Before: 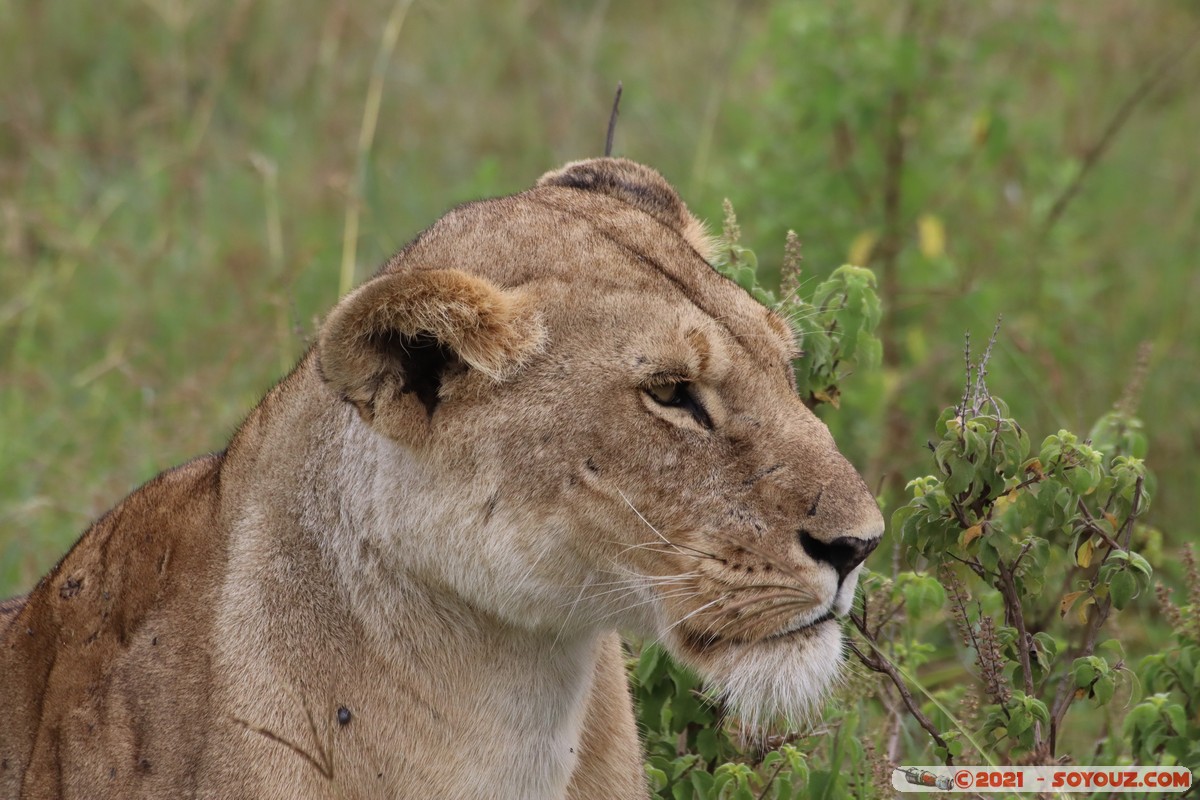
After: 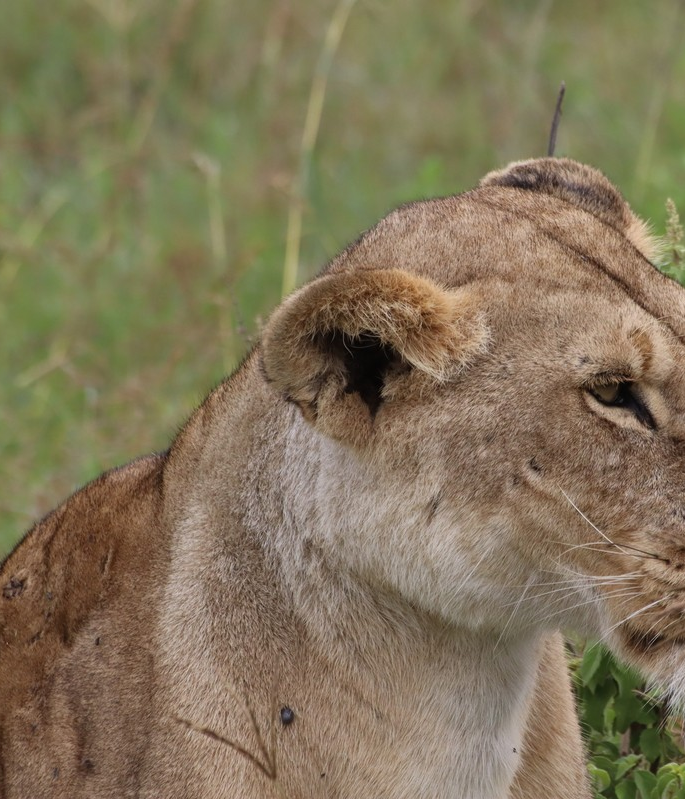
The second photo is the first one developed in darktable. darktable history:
crop: left 4.751%, right 38.163%
